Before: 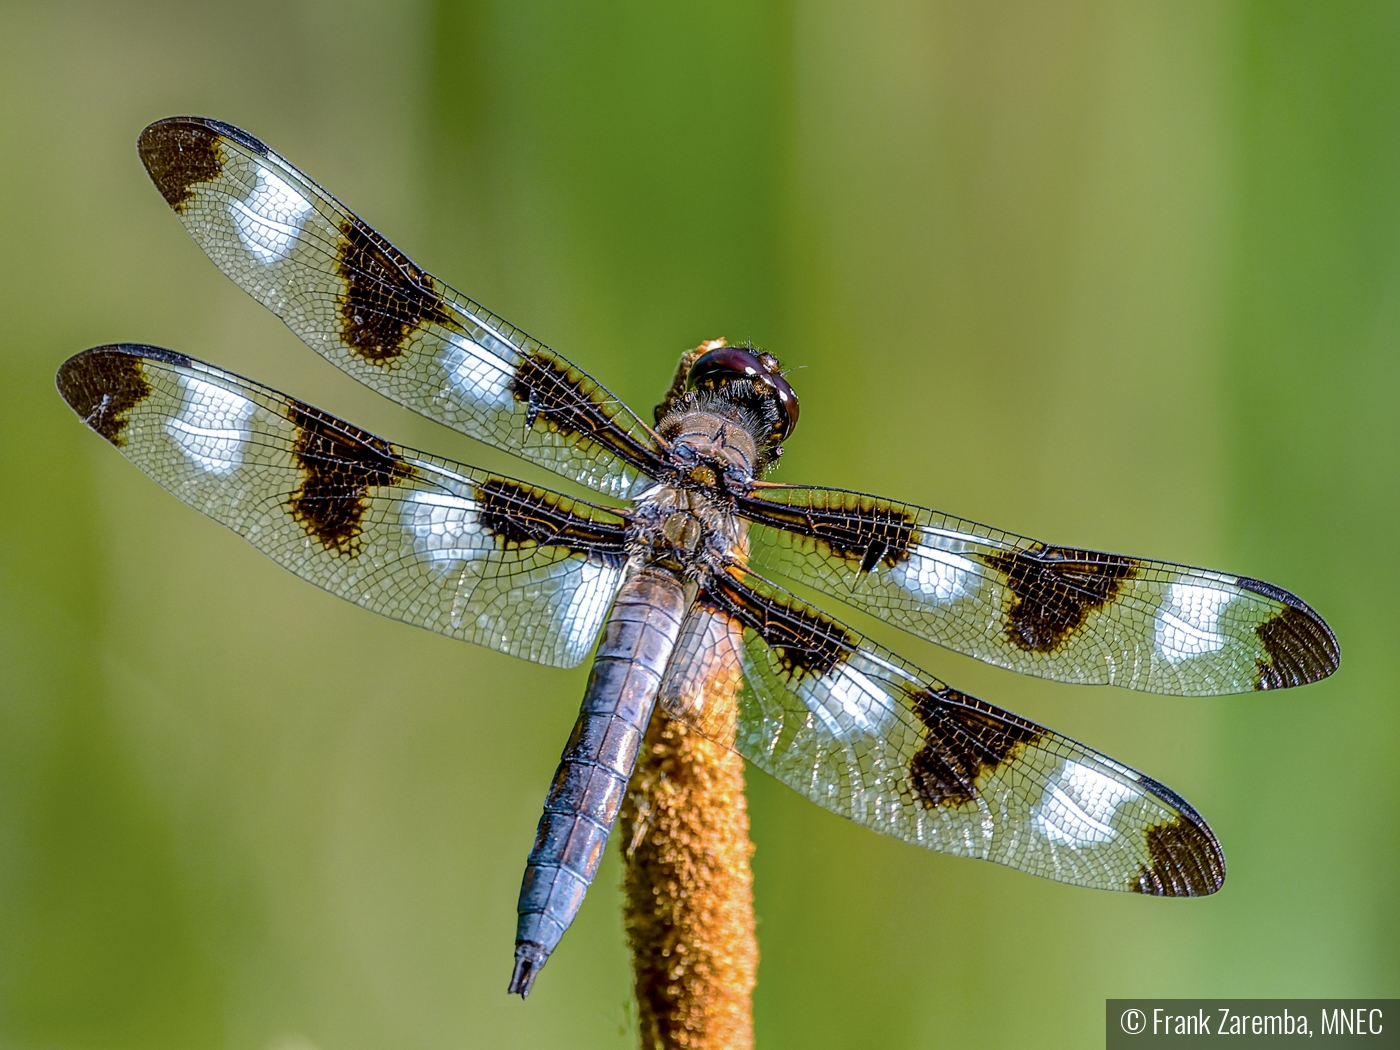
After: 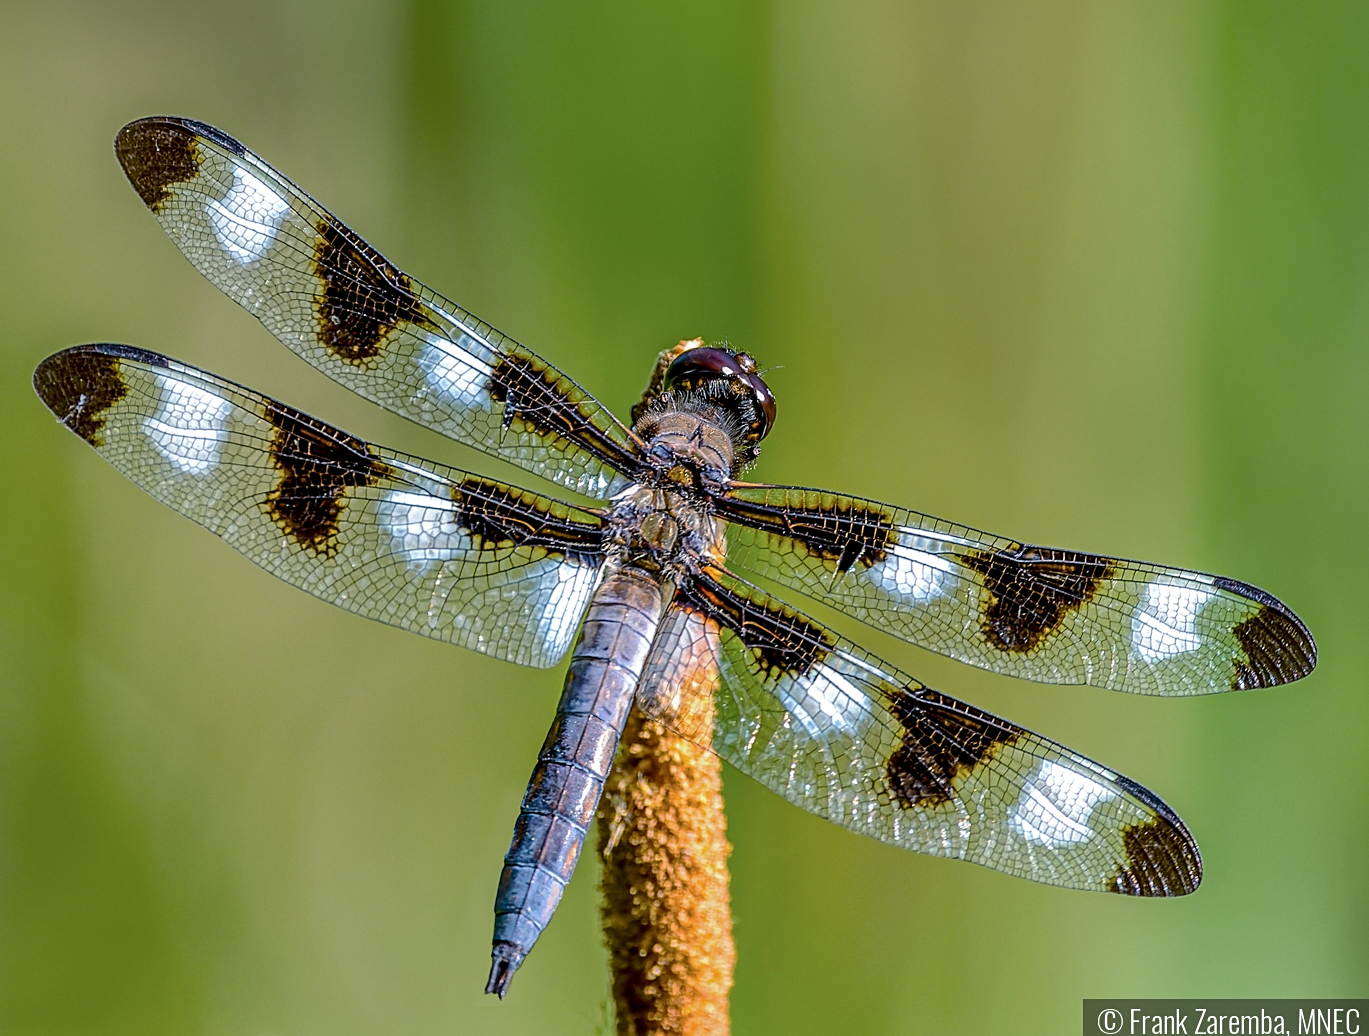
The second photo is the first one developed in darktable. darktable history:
tone equalizer: edges refinement/feathering 500, mask exposure compensation -1.57 EV, preserve details no
crop and rotate: left 1.671%, right 0.539%, bottom 1.318%
sharpen: amount 0.217
levels: mode automatic, levels [0, 0.445, 1]
